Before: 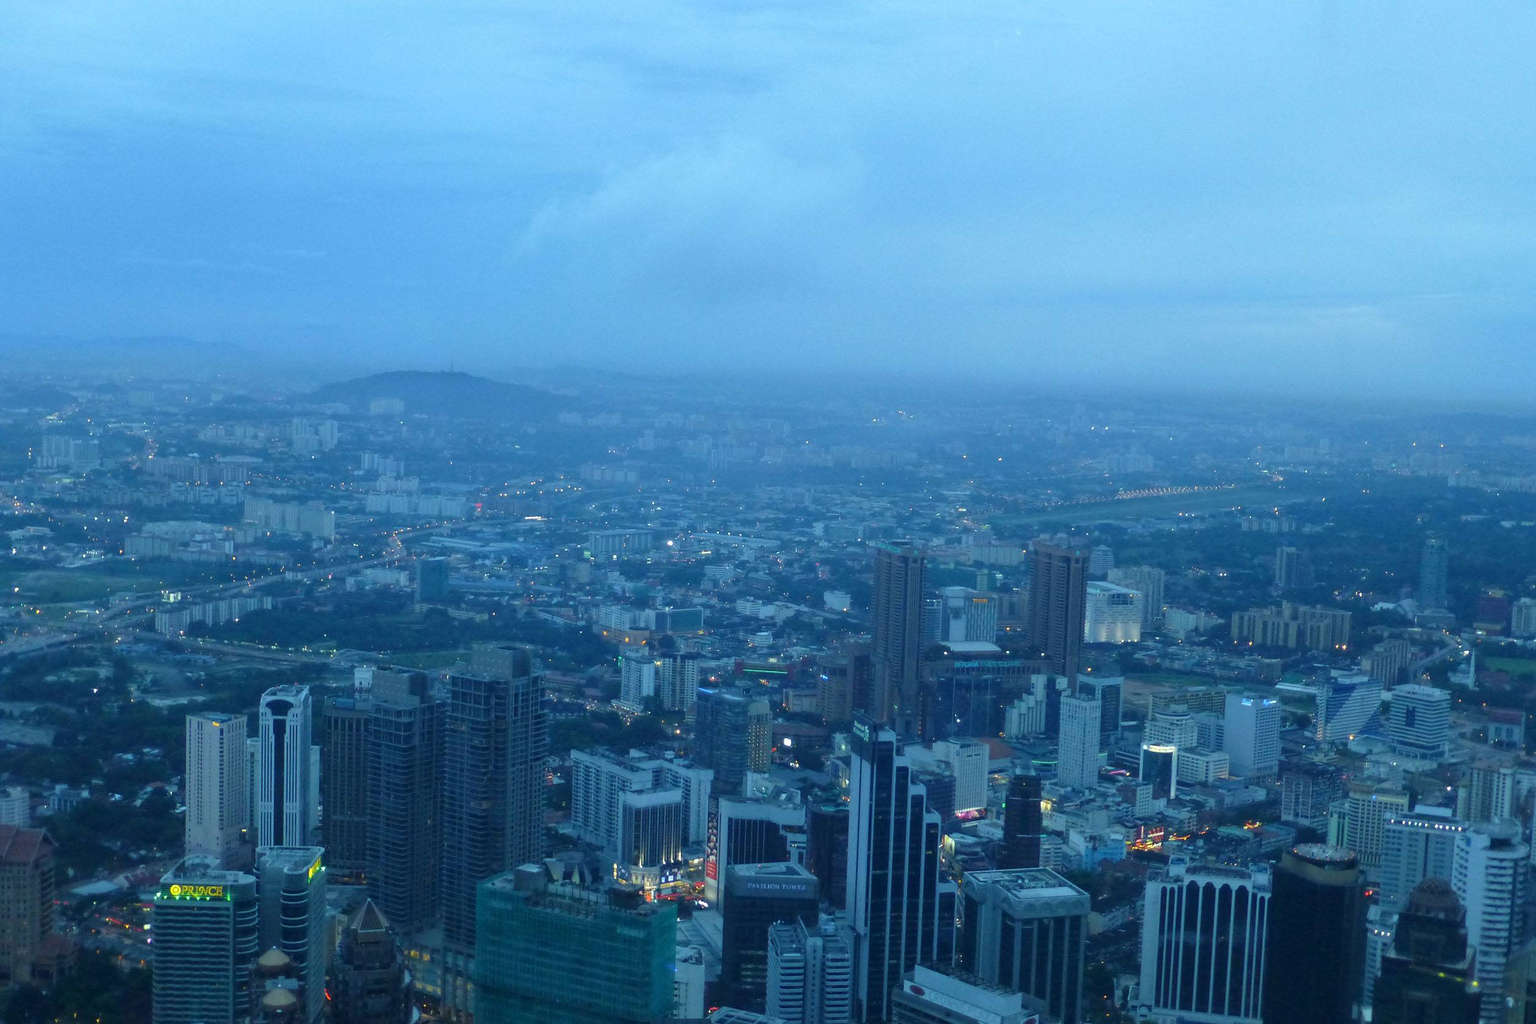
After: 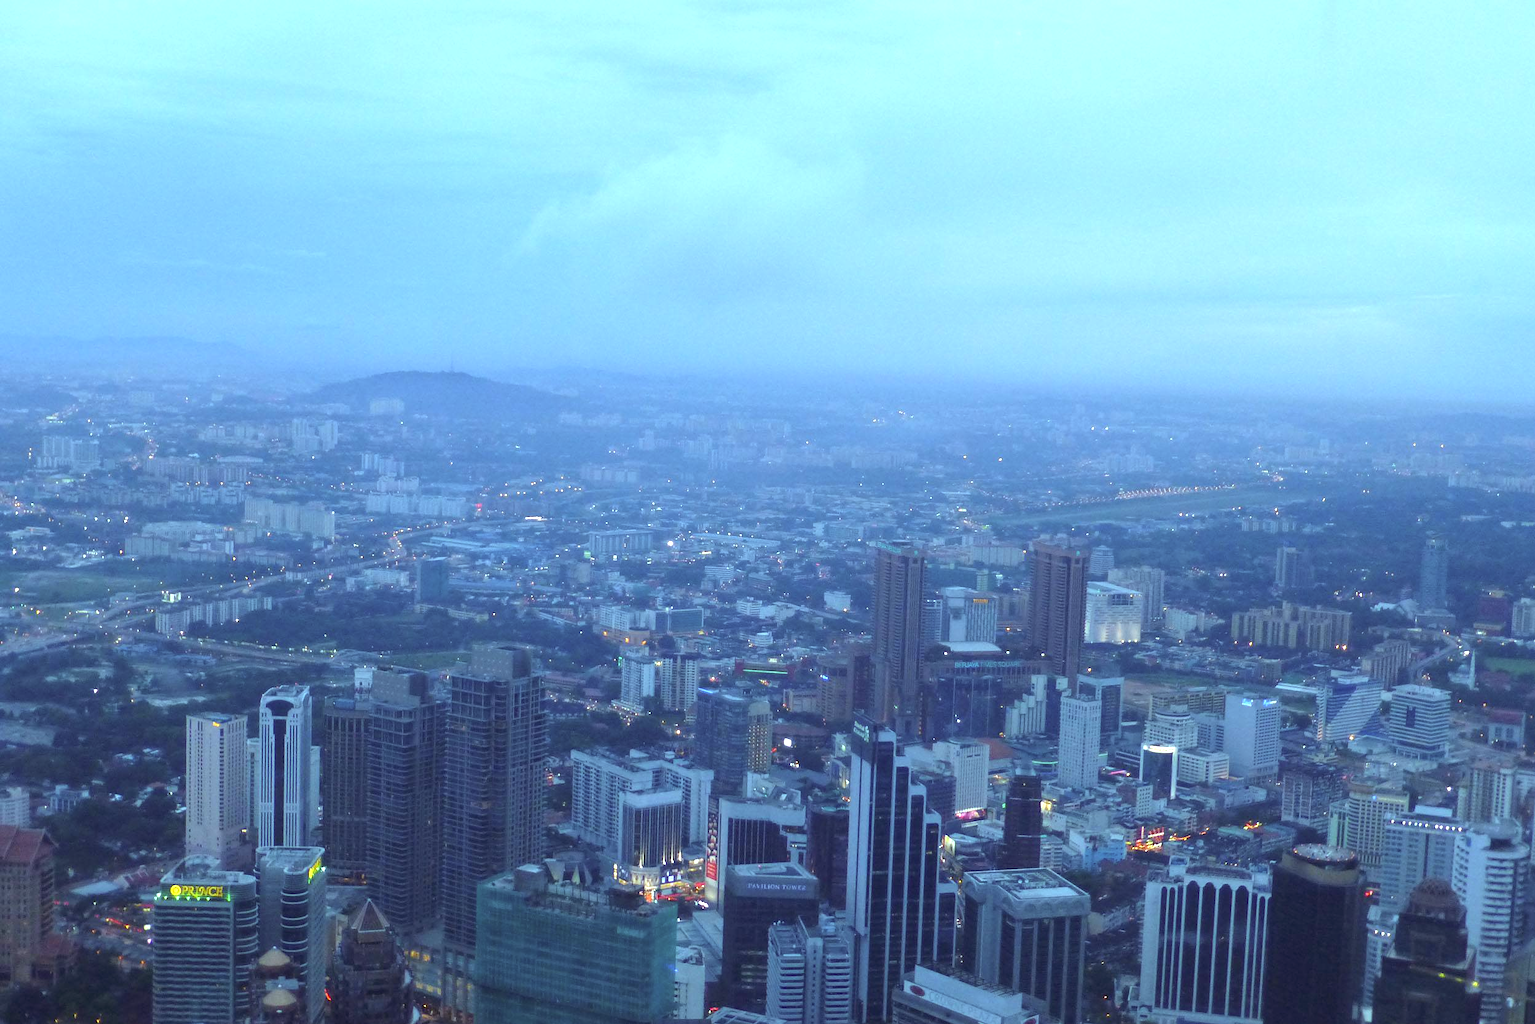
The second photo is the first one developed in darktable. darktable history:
exposure: exposure 0.657 EV, compensate highlight preservation false
rgb levels: mode RGB, independent channels, levels [[0, 0.474, 1], [0, 0.5, 1], [0, 0.5, 1]]
